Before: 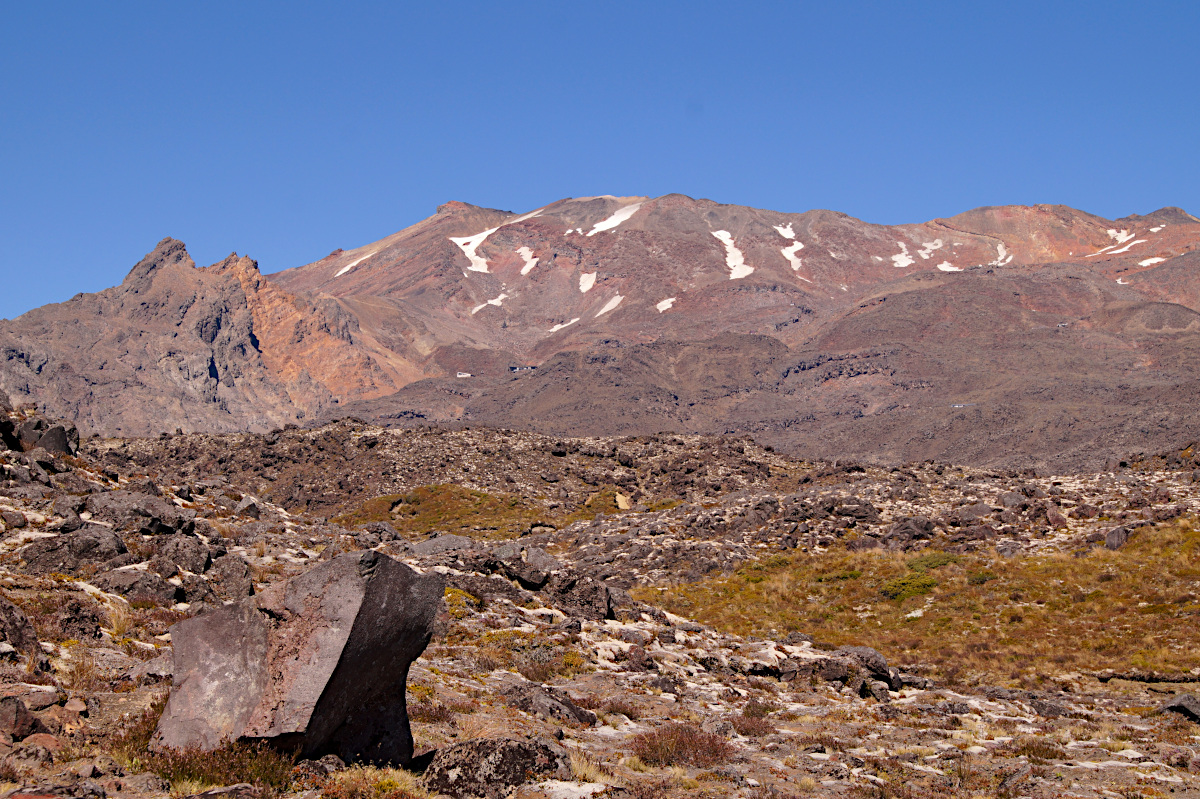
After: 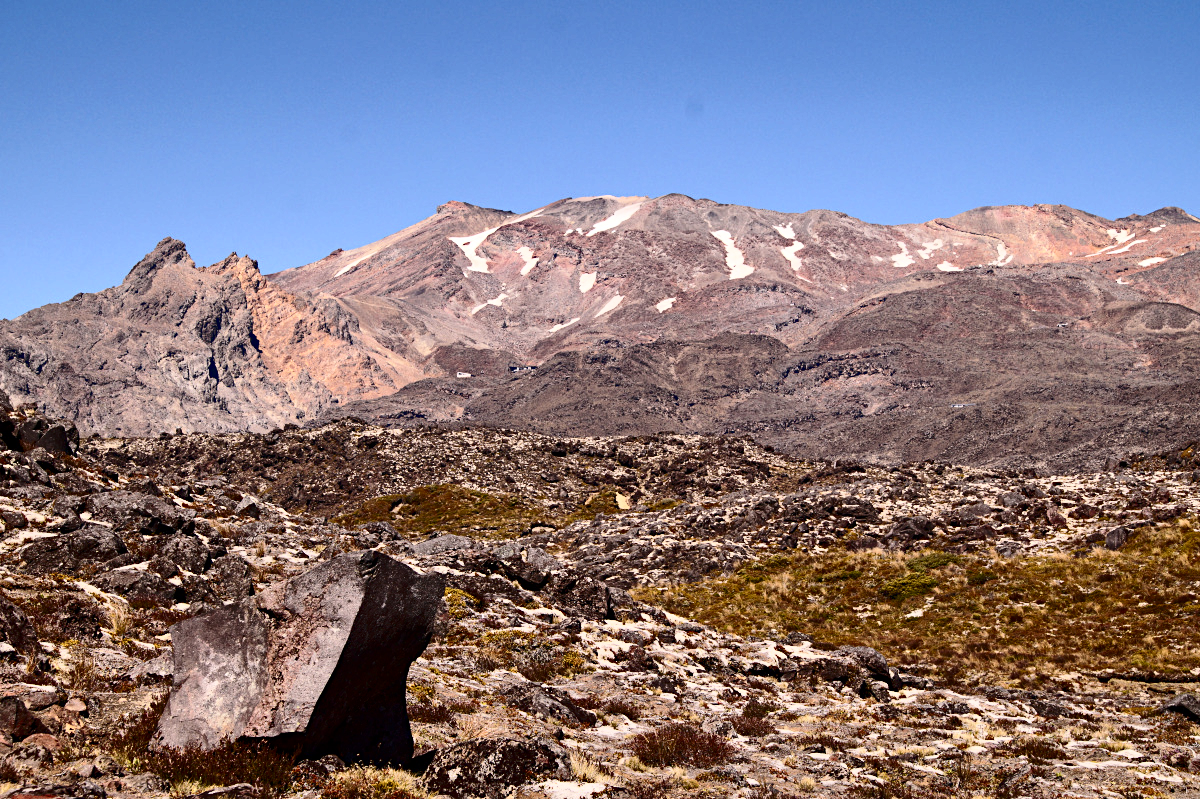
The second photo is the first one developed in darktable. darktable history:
color balance rgb: linear chroma grading › global chroma 9.12%, perceptual saturation grading › global saturation 0.608%
contrast brightness saturation: contrast 0.488, saturation -0.093
